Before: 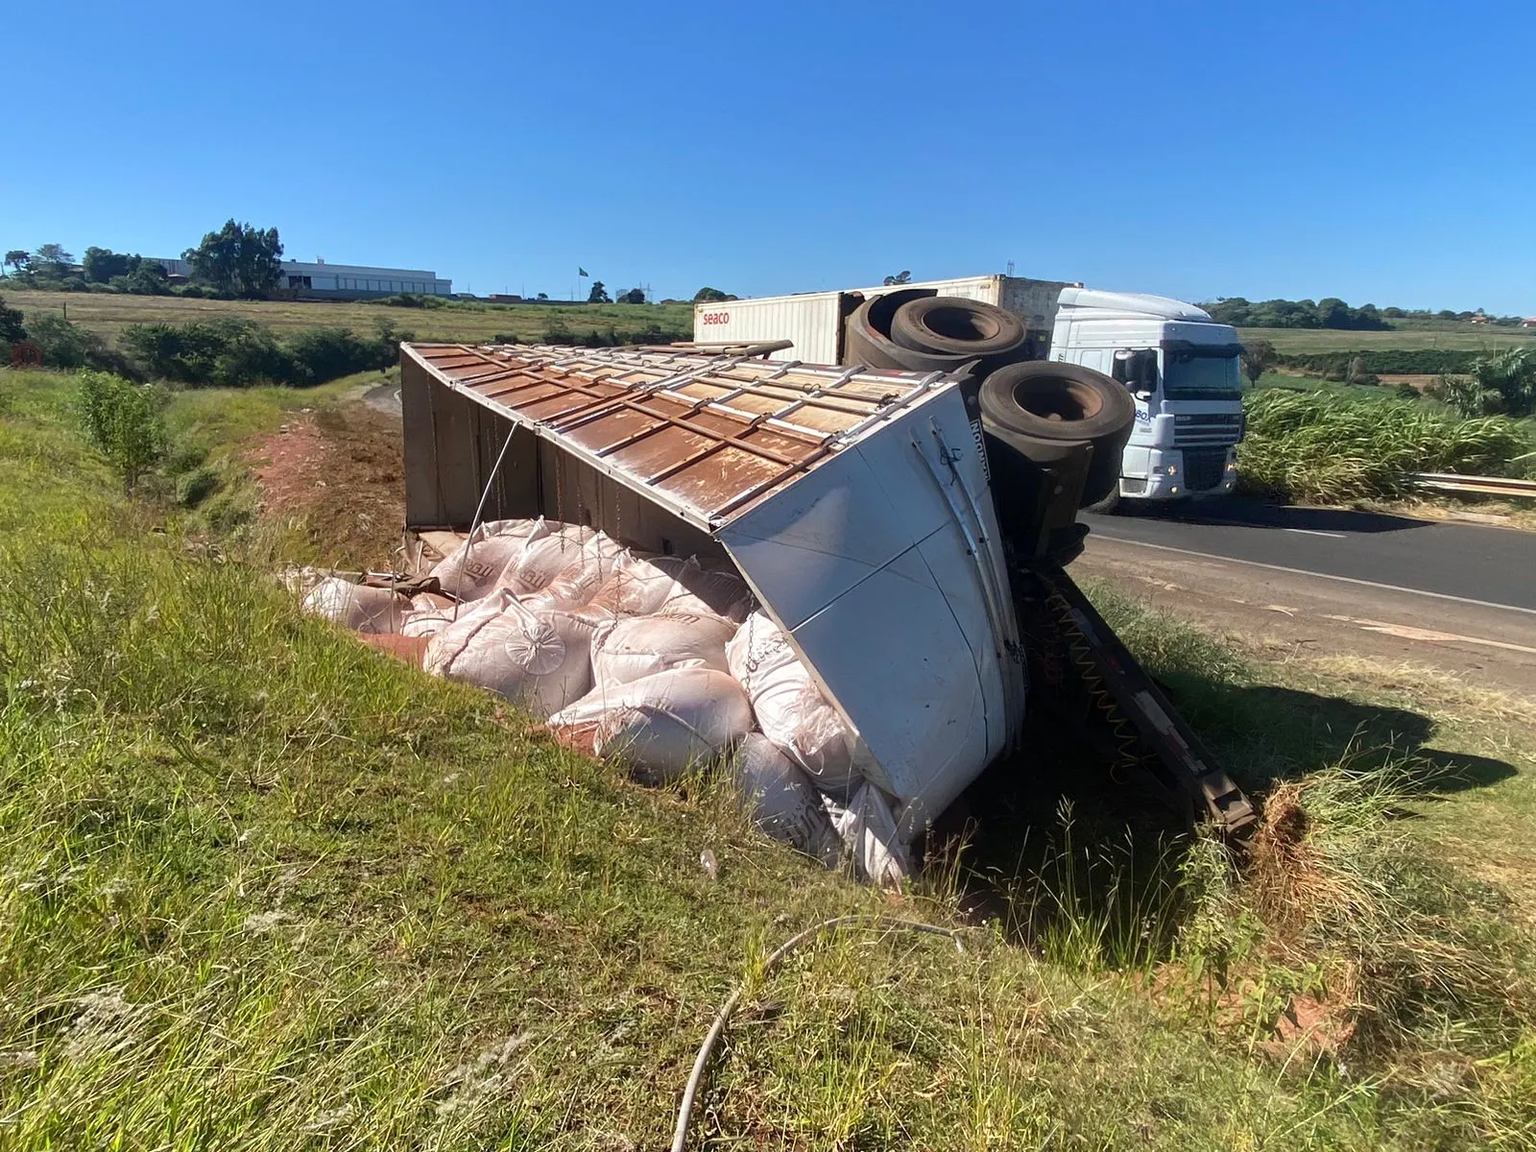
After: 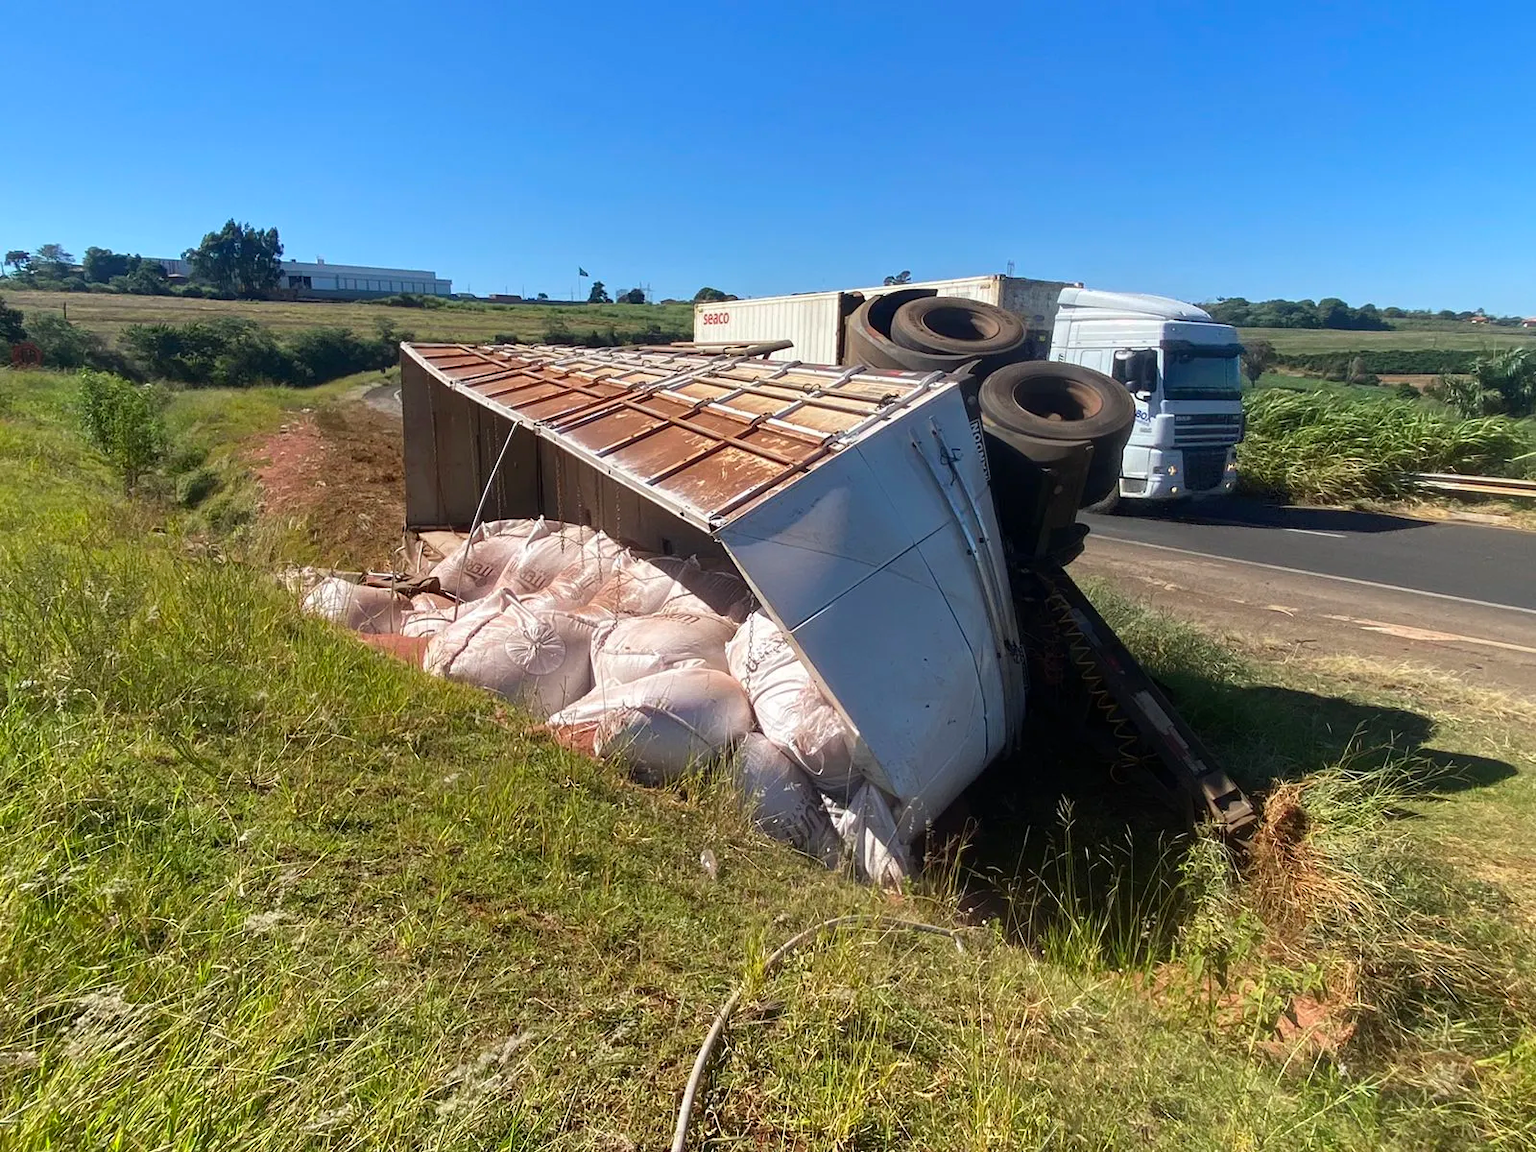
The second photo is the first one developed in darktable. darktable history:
contrast brightness saturation: saturation 0.129
